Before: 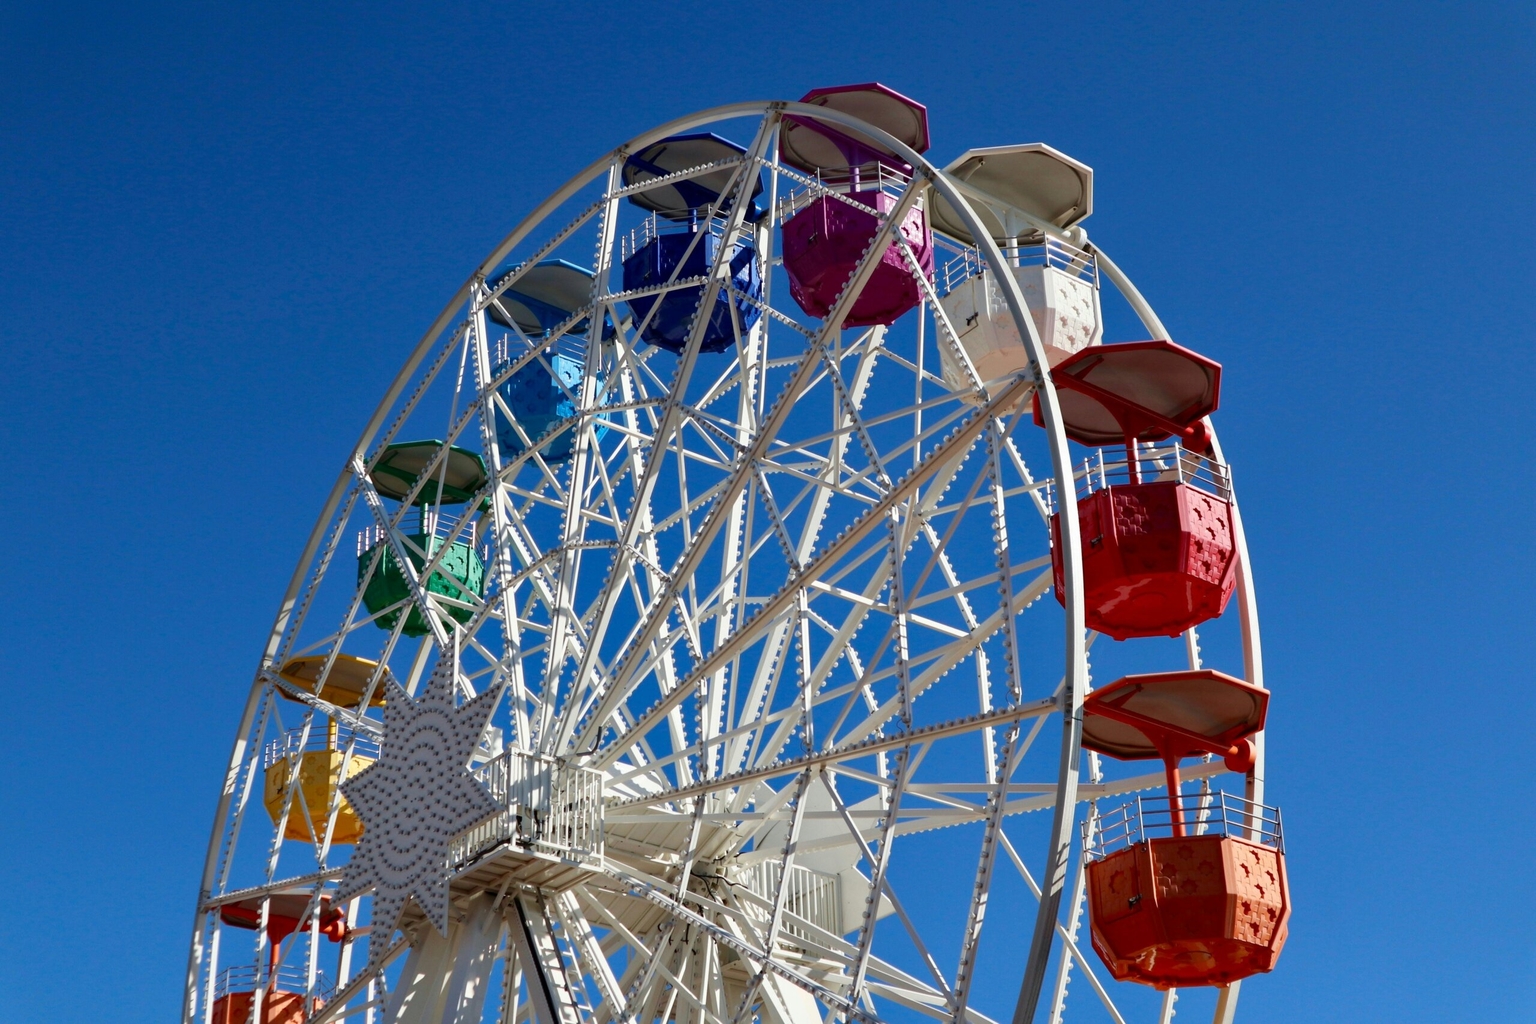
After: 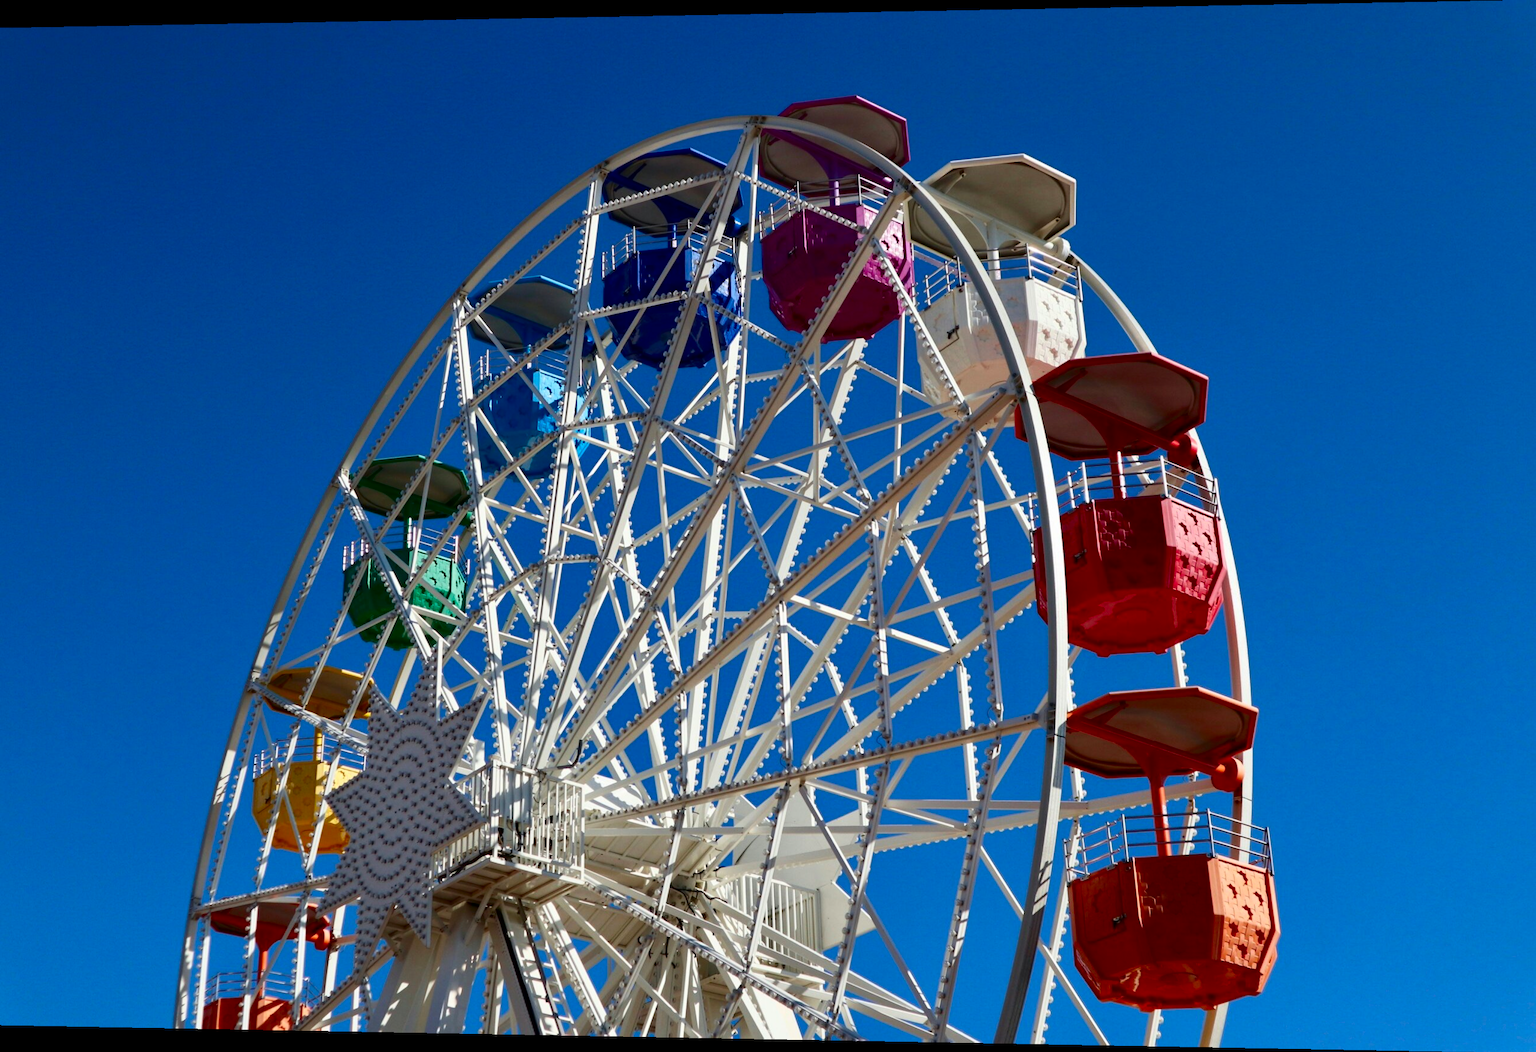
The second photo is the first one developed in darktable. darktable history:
rotate and perspective: lens shift (horizontal) -0.055, automatic cropping off
contrast brightness saturation: contrast 0.13, brightness -0.05, saturation 0.16
